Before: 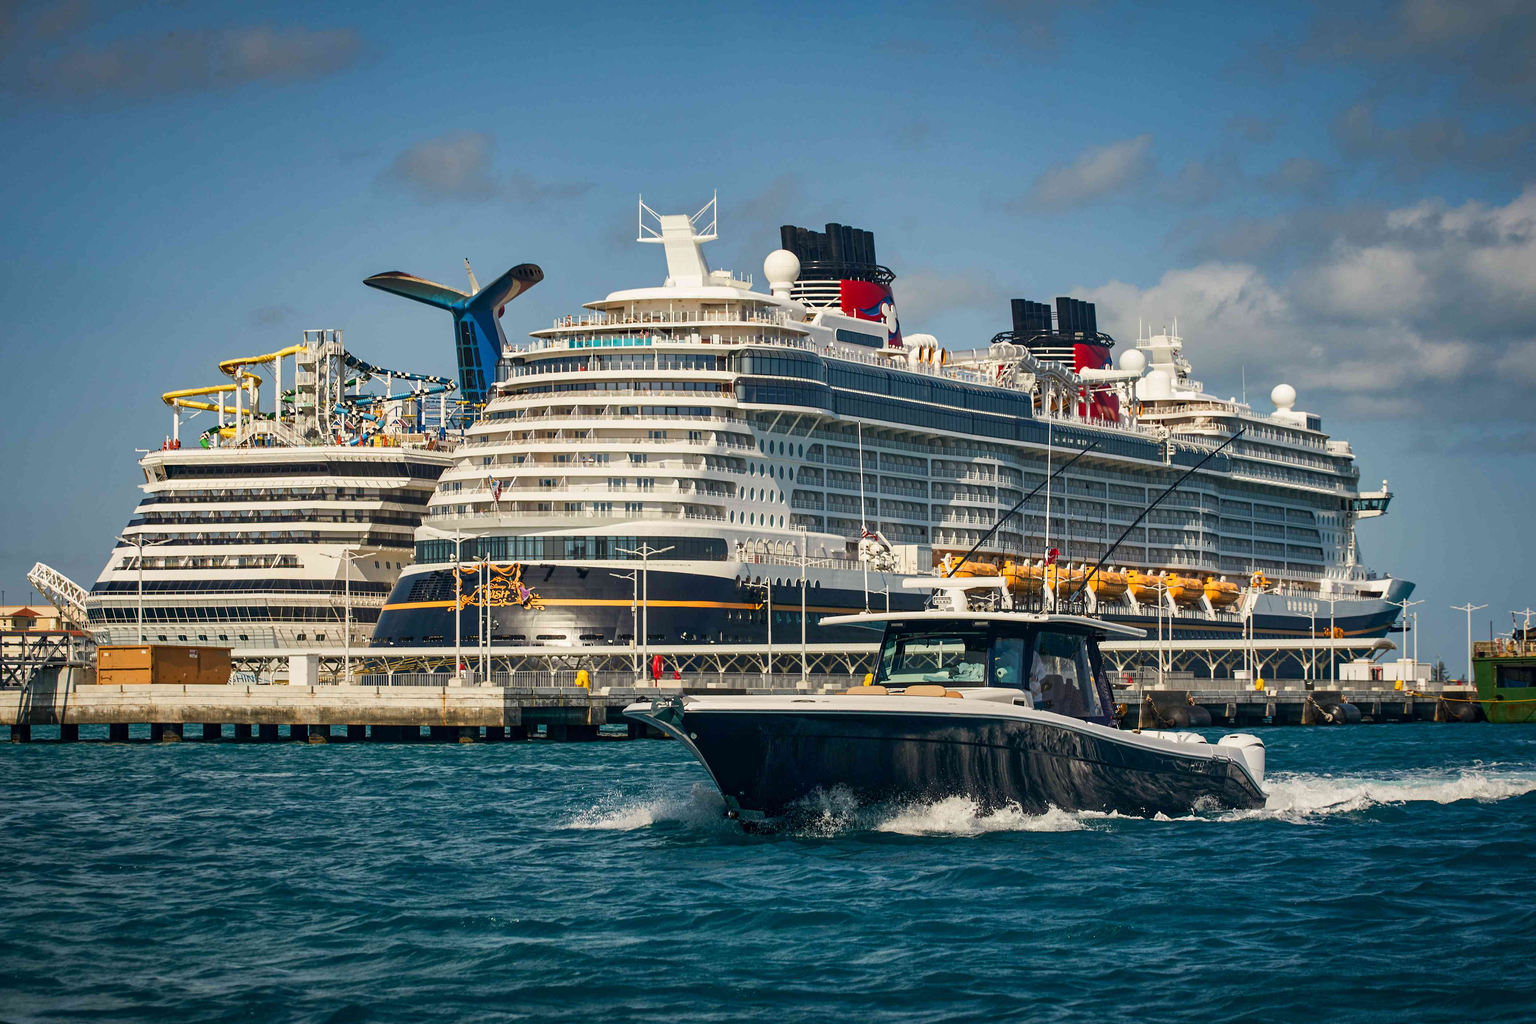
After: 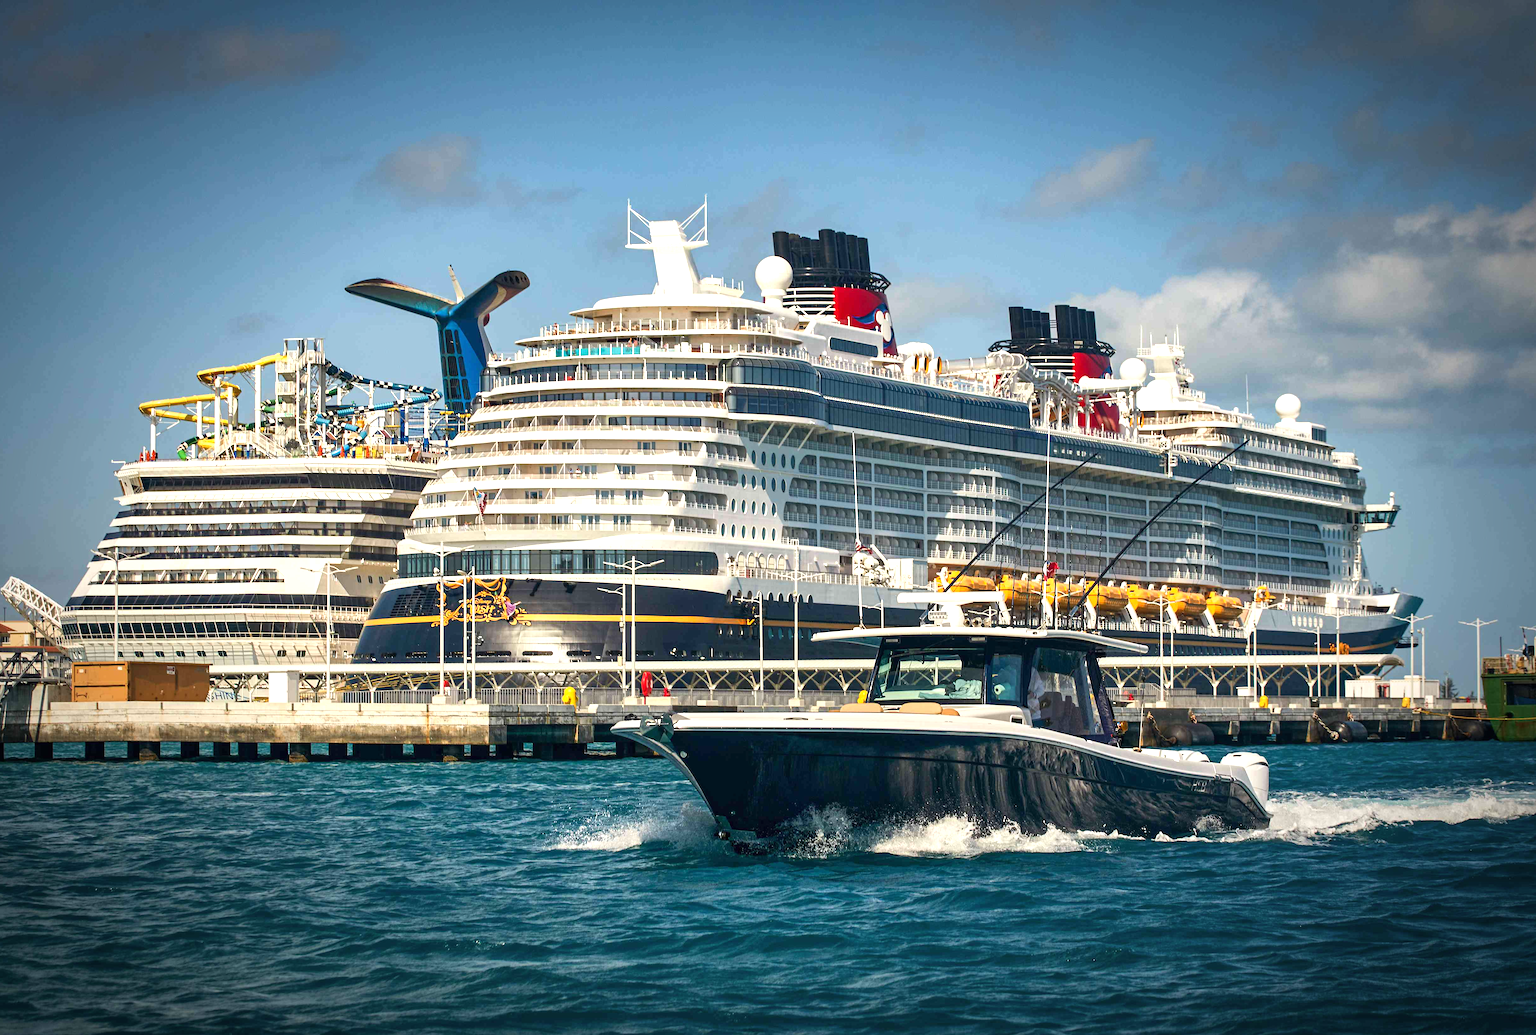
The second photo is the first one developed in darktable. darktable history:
vignetting: fall-off start 70.97%, brightness -0.584, saturation -0.118, width/height ratio 1.333
crop and rotate: left 1.774%, right 0.633%, bottom 1.28%
exposure: black level correction 0, exposure 0.7 EV, compensate exposure bias true, compensate highlight preservation false
